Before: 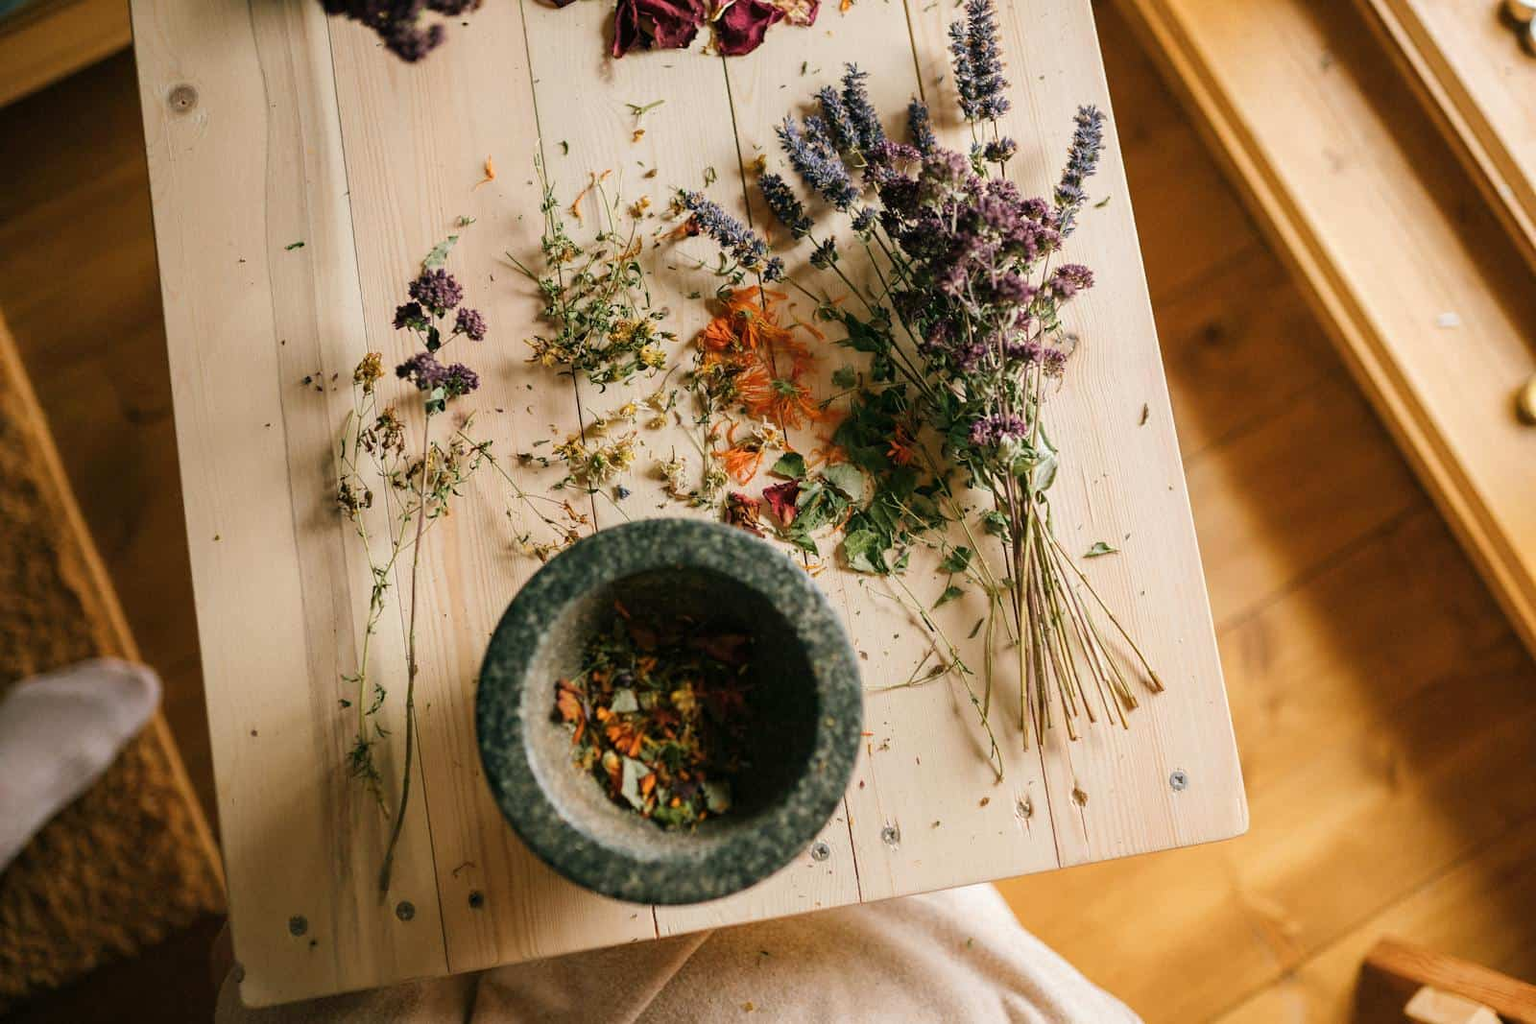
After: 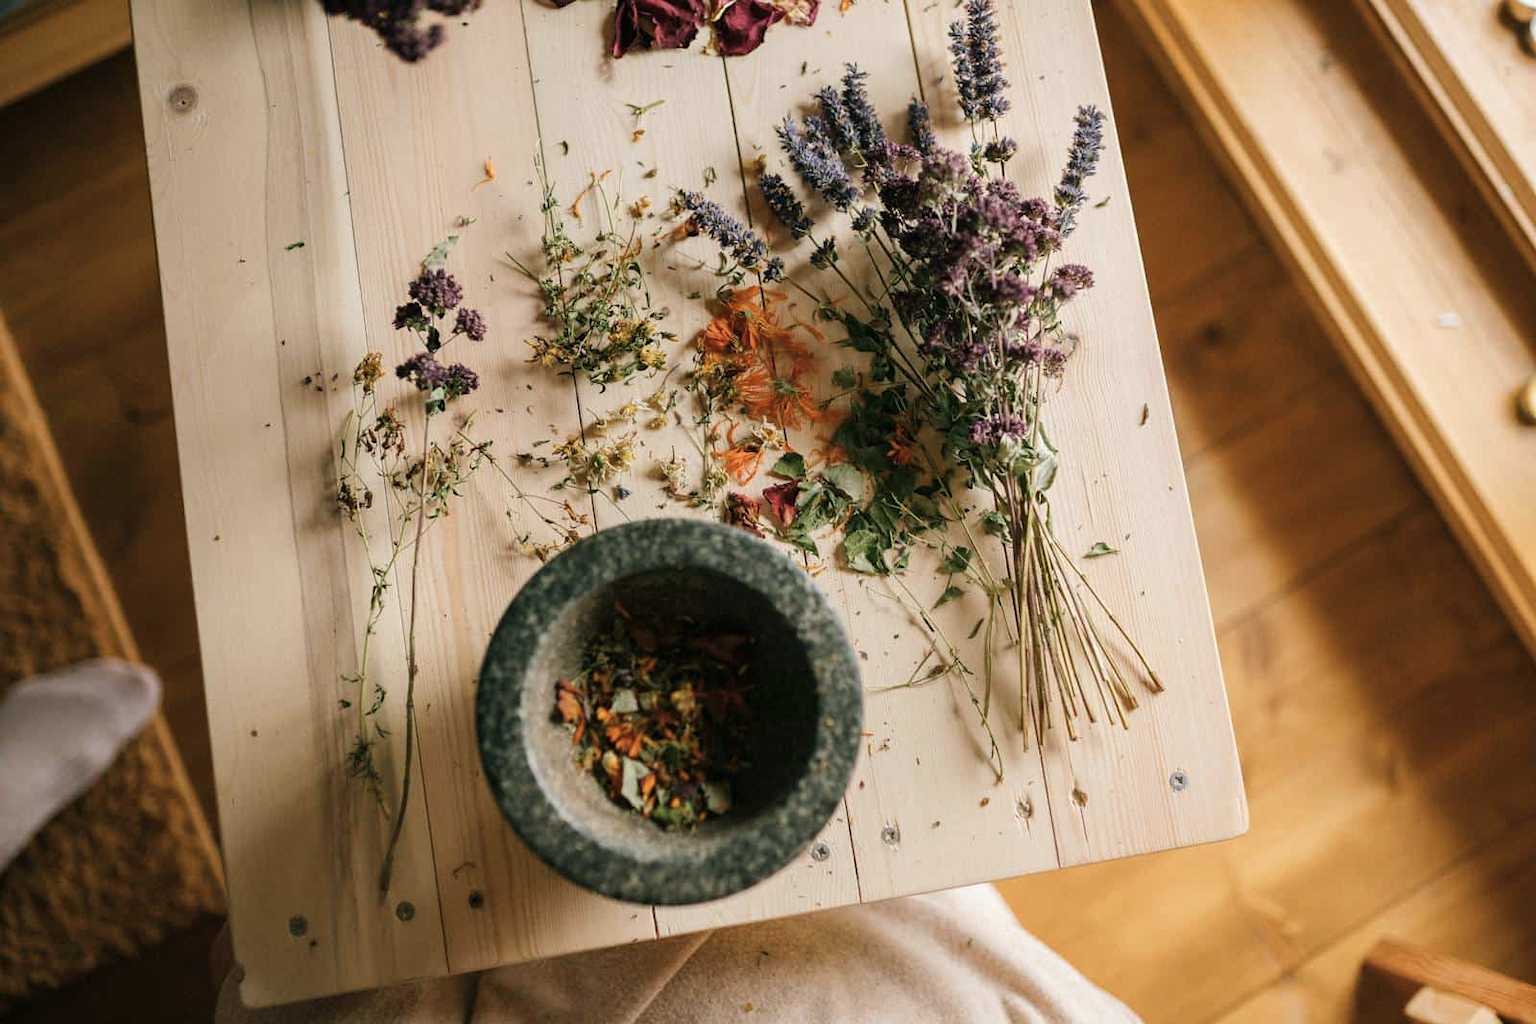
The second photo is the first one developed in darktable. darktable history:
color correction: saturation 0.85
